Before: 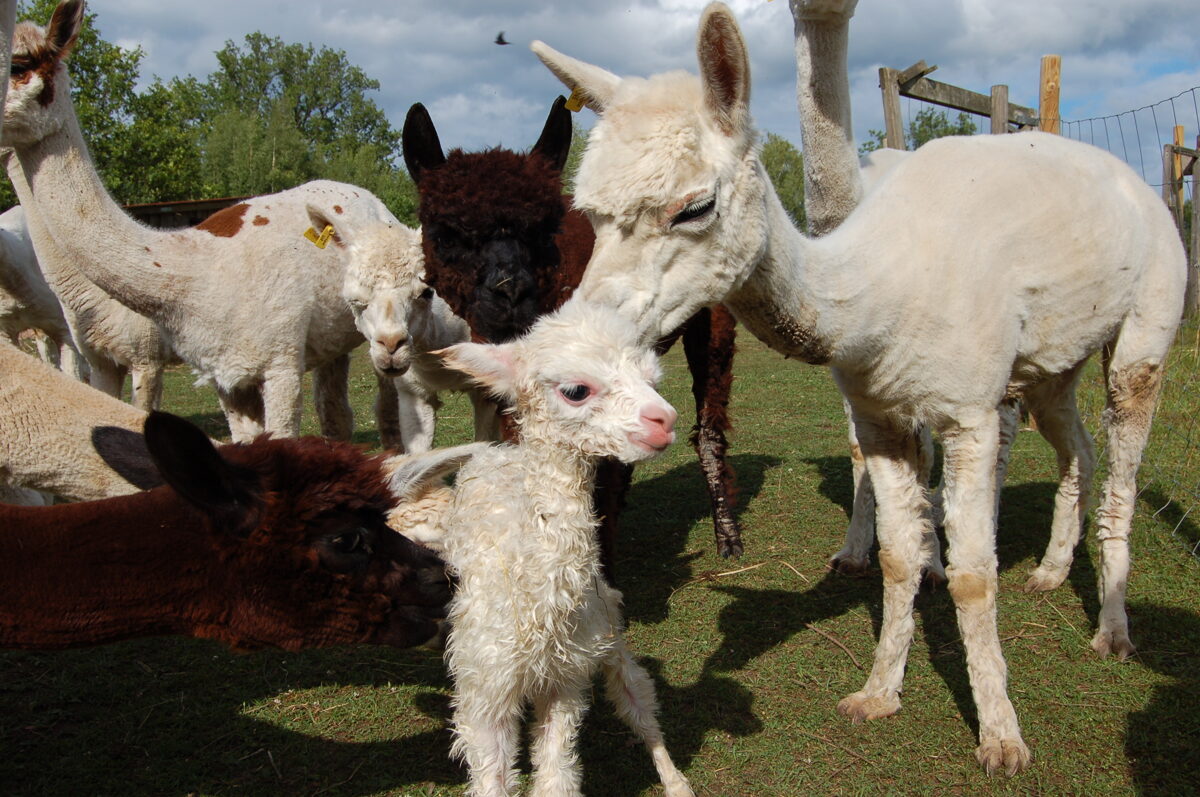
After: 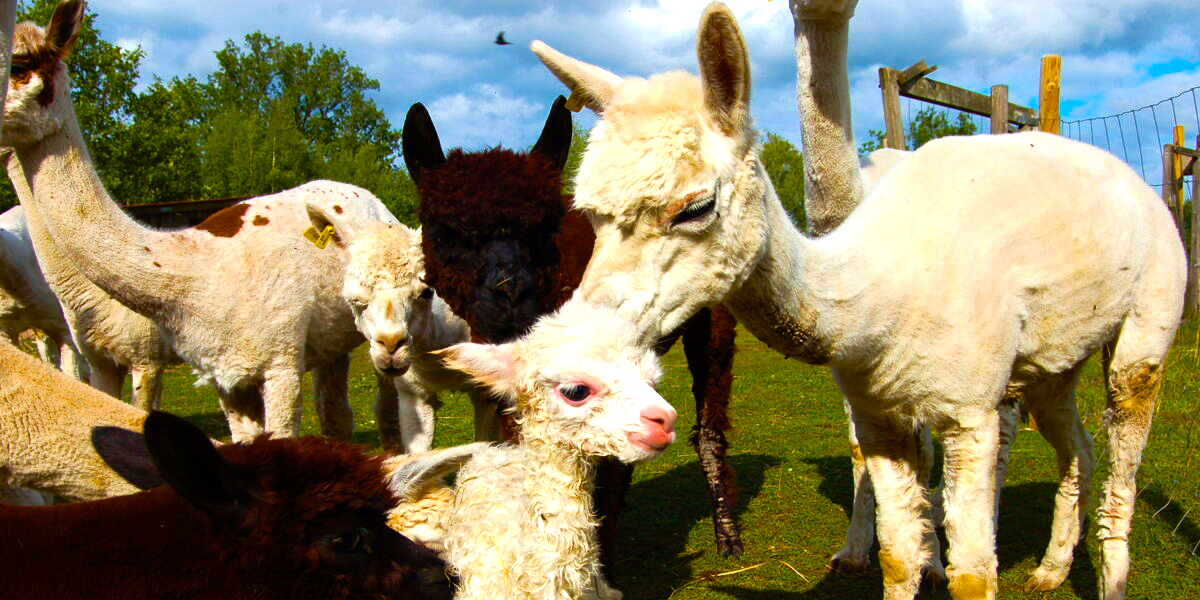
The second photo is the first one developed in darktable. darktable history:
crop: bottom 24.698%
color balance rgb: highlights gain › luminance 14.594%, linear chroma grading › global chroma 49.596%, perceptual saturation grading › global saturation 29.751%, perceptual brilliance grading › global brilliance 15.141%, perceptual brilliance grading › shadows -35.69%, global vibrance 20%
velvia: on, module defaults
